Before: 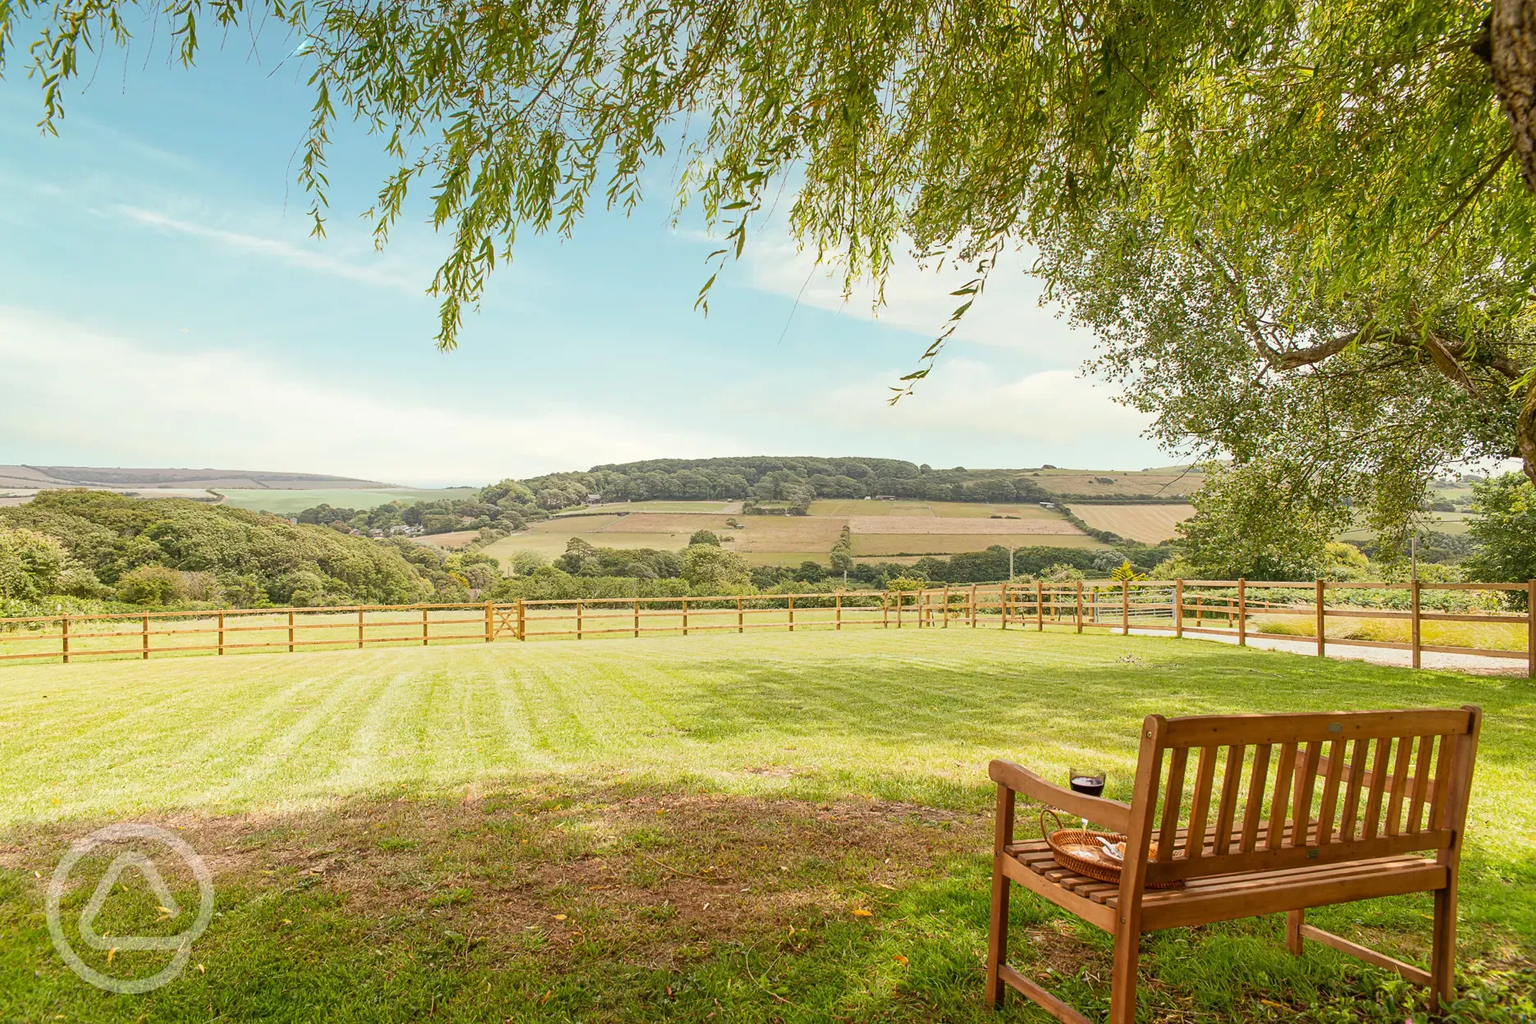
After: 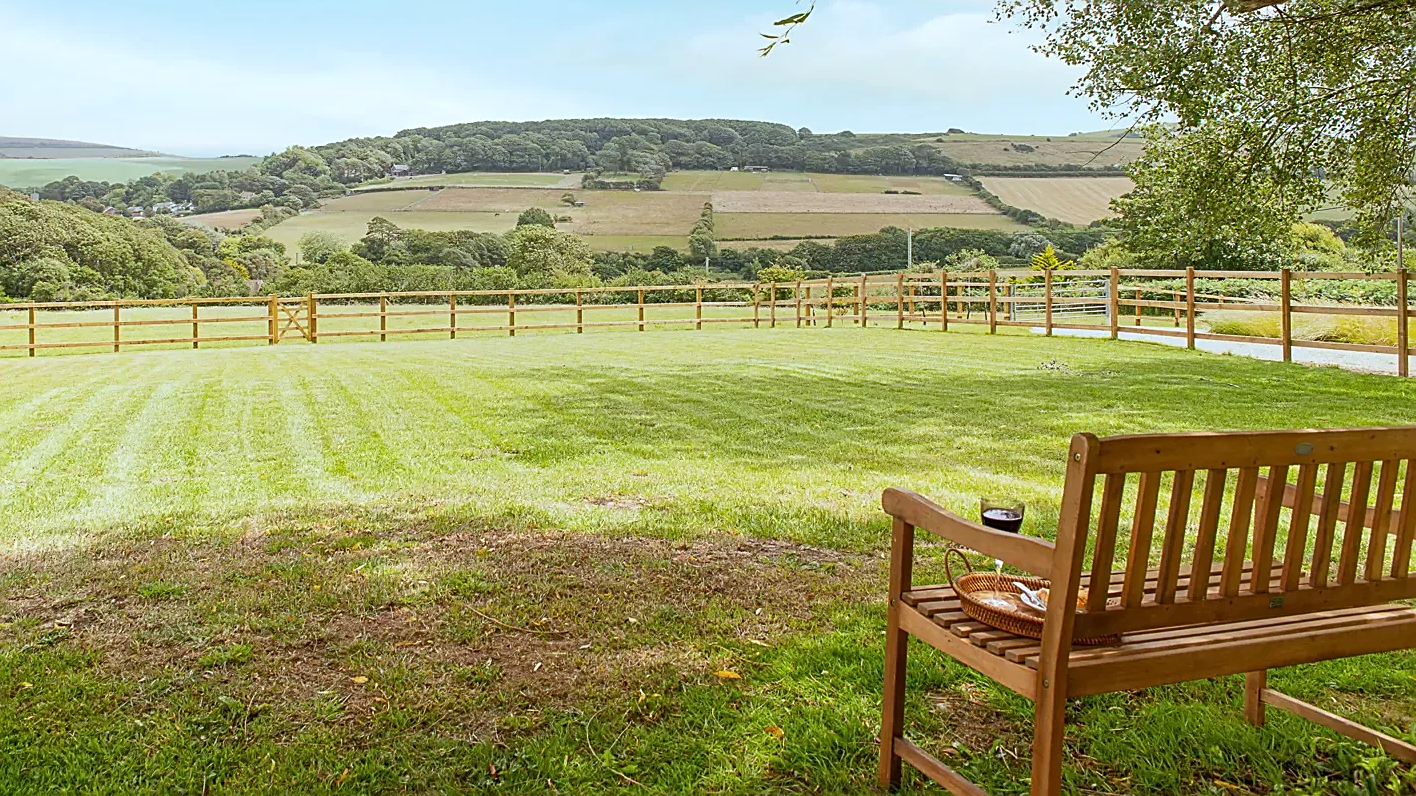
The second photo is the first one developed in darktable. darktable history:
crop and rotate: left 17.299%, top 35.115%, right 7.015%, bottom 1.024%
sharpen: on, module defaults
white balance: red 0.924, blue 1.095
